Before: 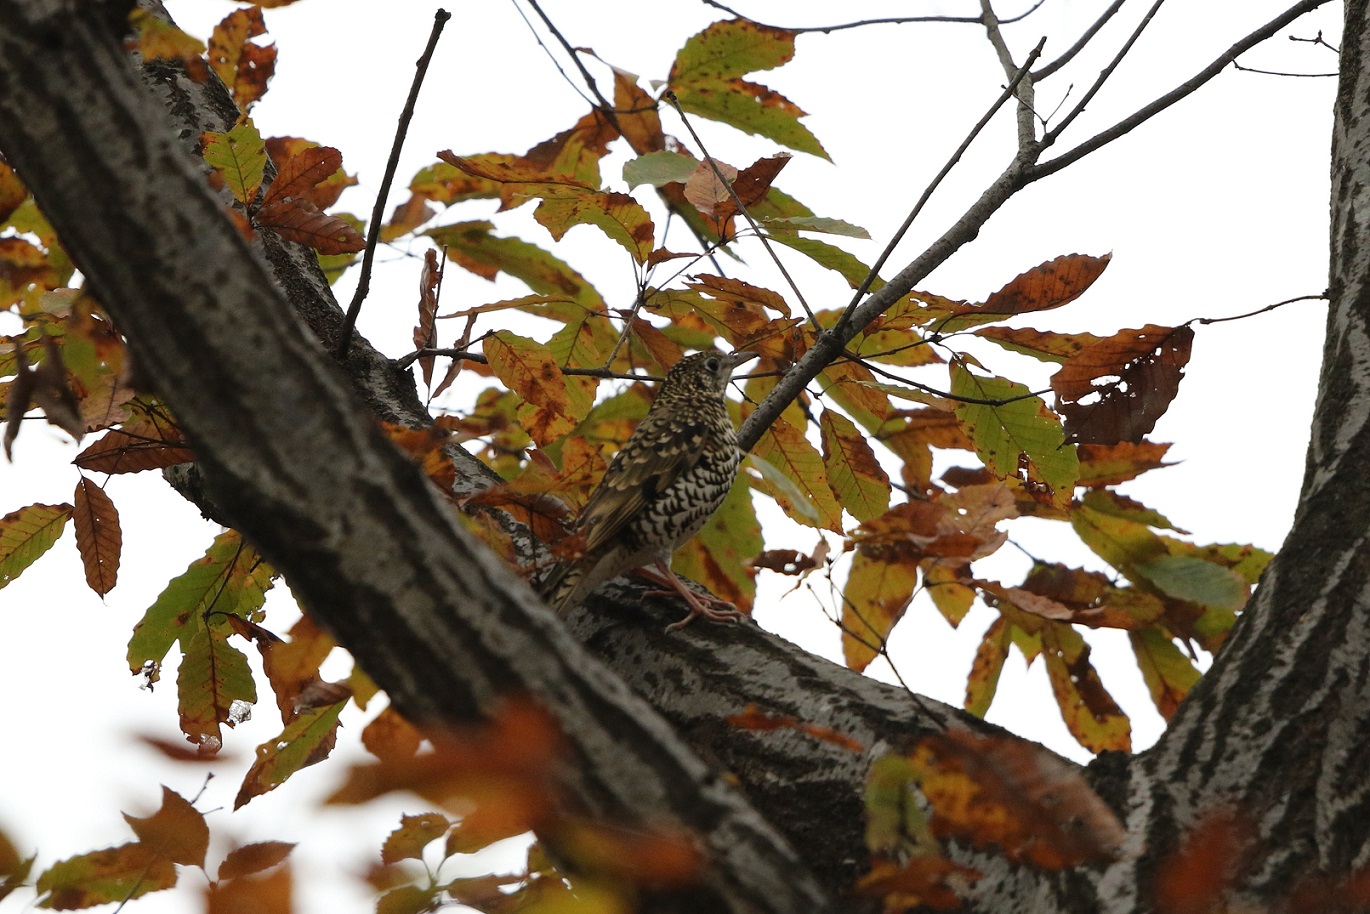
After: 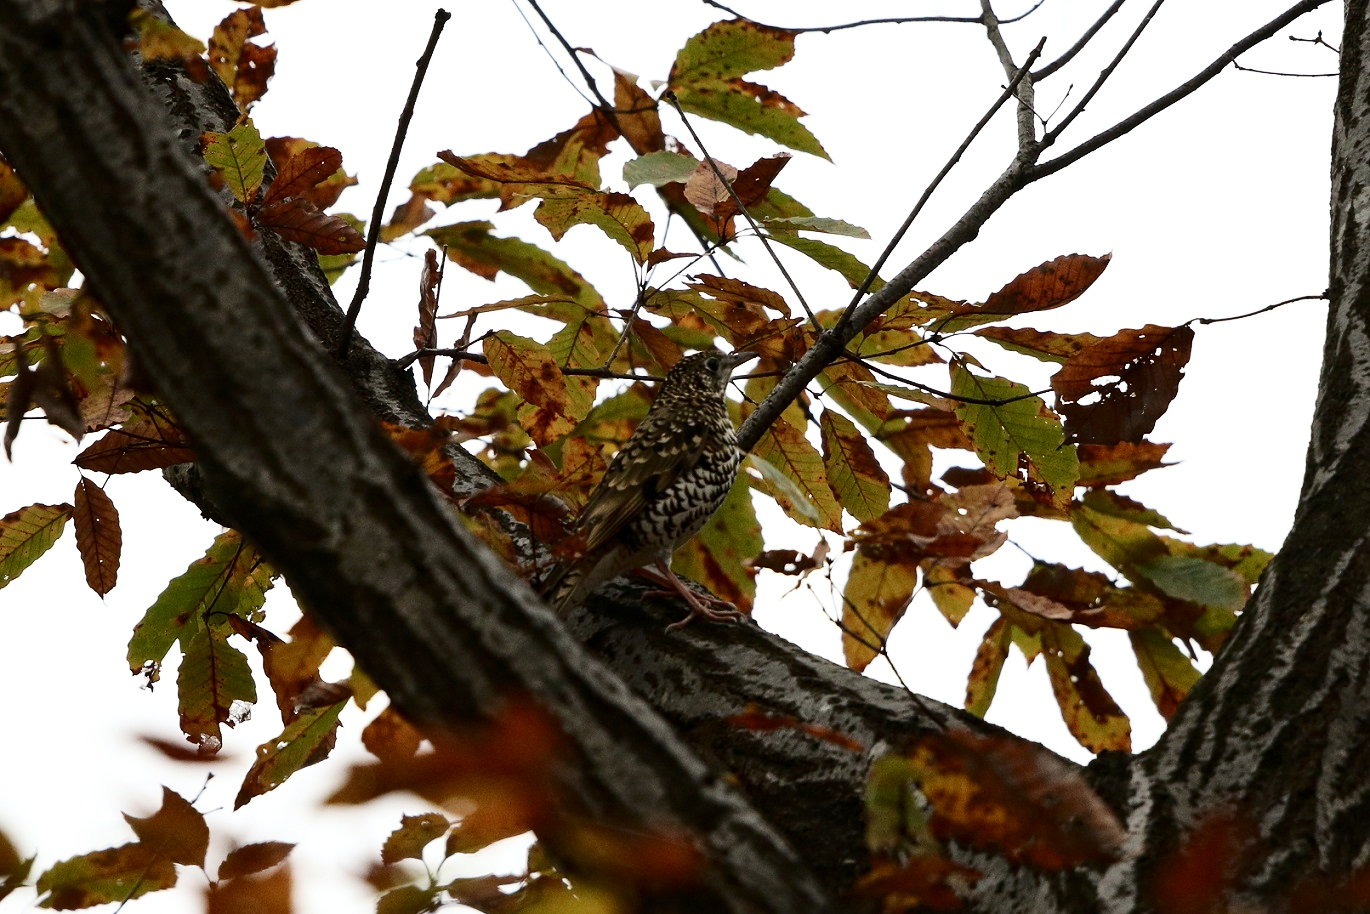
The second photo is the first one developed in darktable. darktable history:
contrast brightness saturation: contrast 0.298
local contrast: mode bilateral grid, contrast 28, coarseness 16, detail 115%, midtone range 0.2
